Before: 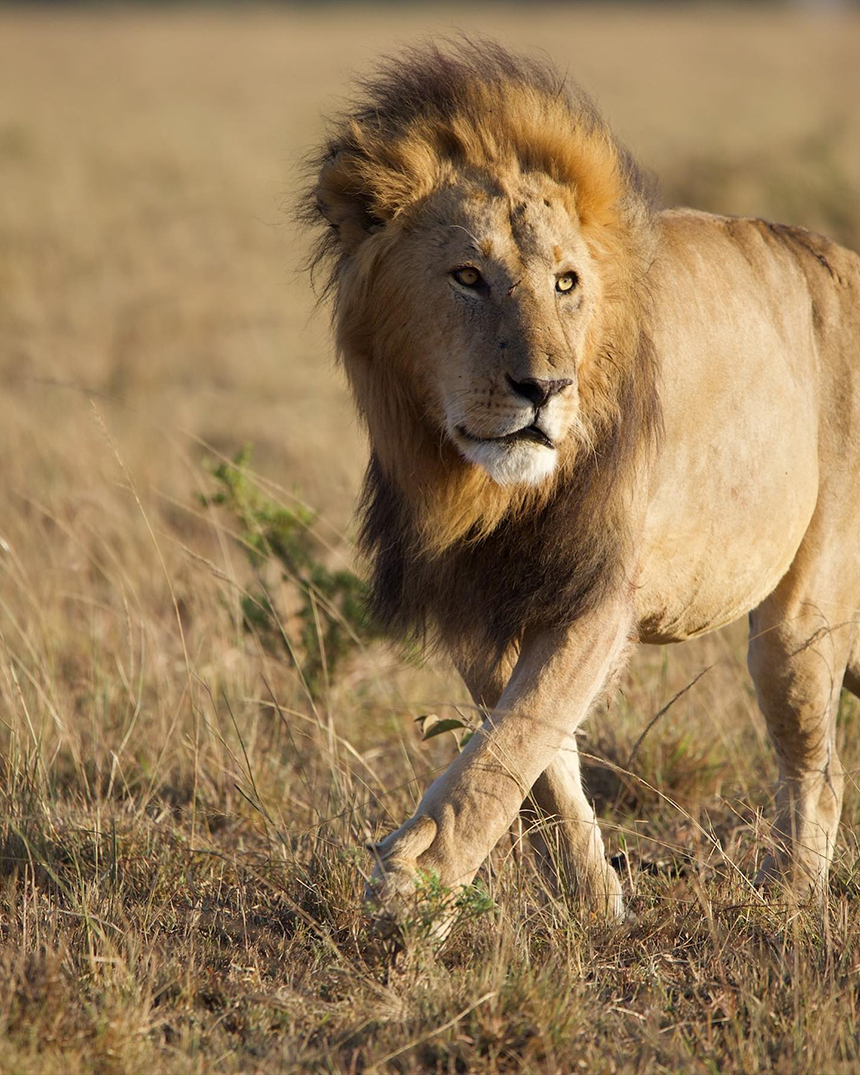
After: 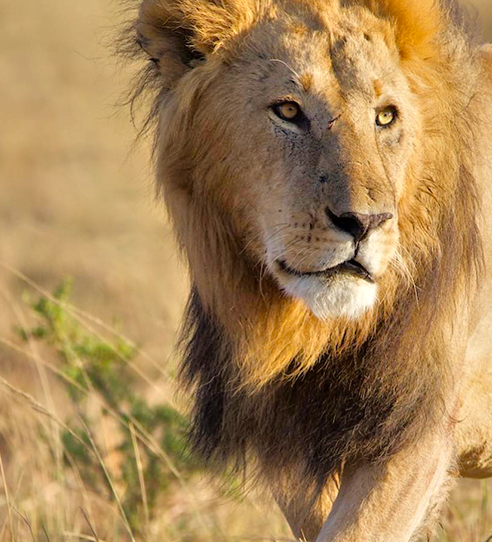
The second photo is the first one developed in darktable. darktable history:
crop: left 20.932%, top 15.471%, right 21.848%, bottom 34.081%
color balance: output saturation 110%
shadows and highlights: shadows 20.55, highlights -20.99, soften with gaussian
tone equalizer: -7 EV 0.15 EV, -6 EV 0.6 EV, -5 EV 1.15 EV, -4 EV 1.33 EV, -3 EV 1.15 EV, -2 EV 0.6 EV, -1 EV 0.15 EV, mask exposure compensation -0.5 EV
